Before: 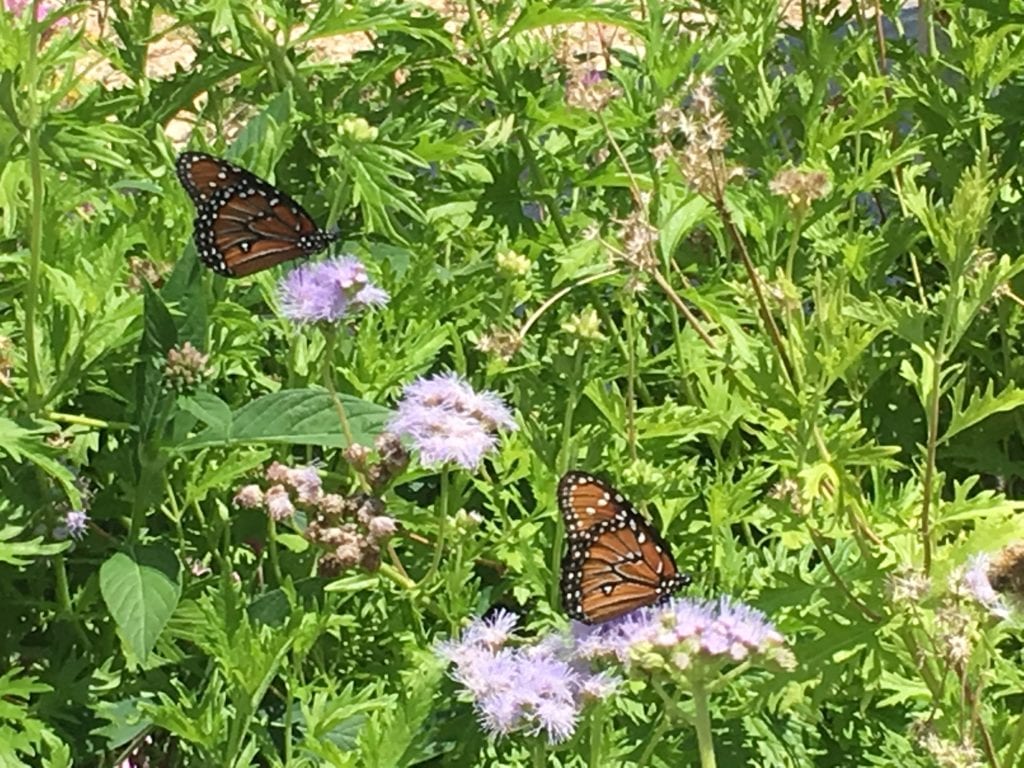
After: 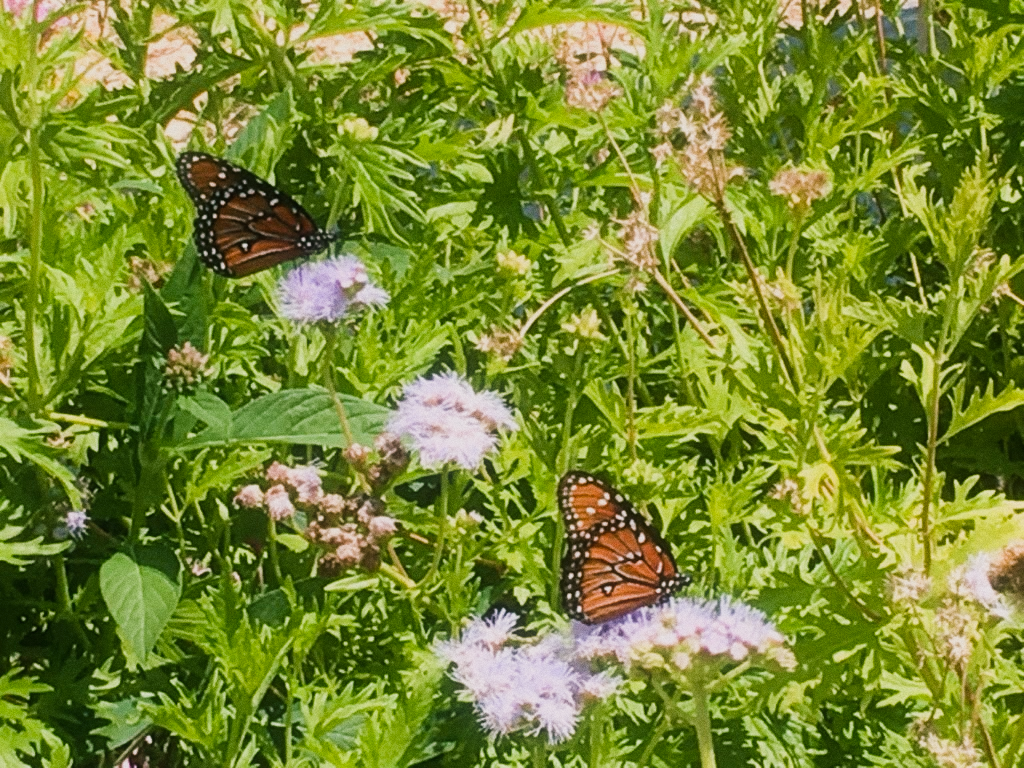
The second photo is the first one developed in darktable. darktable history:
rgb primaries: red hue -0.035, red purity 1.02, green hue 0.052, green purity 0.95, blue hue -0.122, blue purity 0.95
color balance rgb: shadows lift › chroma 2%, shadows lift › hue 217.2°, power › chroma 0.25%, power › hue 60°, highlights gain › chroma 1.5%, highlights gain › hue 309.6°, global offset › luminance -0.25%, perceptual saturation grading › global saturation 15%, global vibrance 15%
sigmoid: contrast 1.7
grain "film": coarseness 0.09 ISO
contrast equalizer: octaves 7, y [[0.6 ×6], [0.55 ×6], [0 ×6], [0 ×6], [0 ×6]], mix -0.3
diffuse or sharpen "bloom 20%": radius span 32, 1st order speed 50%, 2nd order speed 50%, 3rd order speed 50%, 4th order speed 50% | blend: blend mode normal, opacity 20%; mask: uniform (no mask)
